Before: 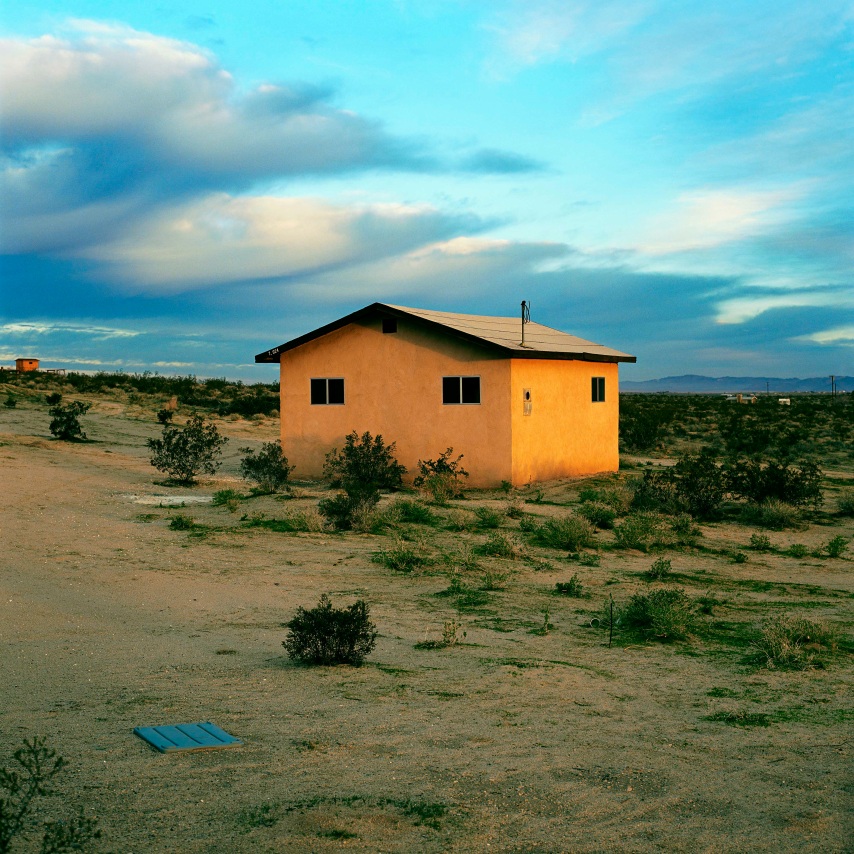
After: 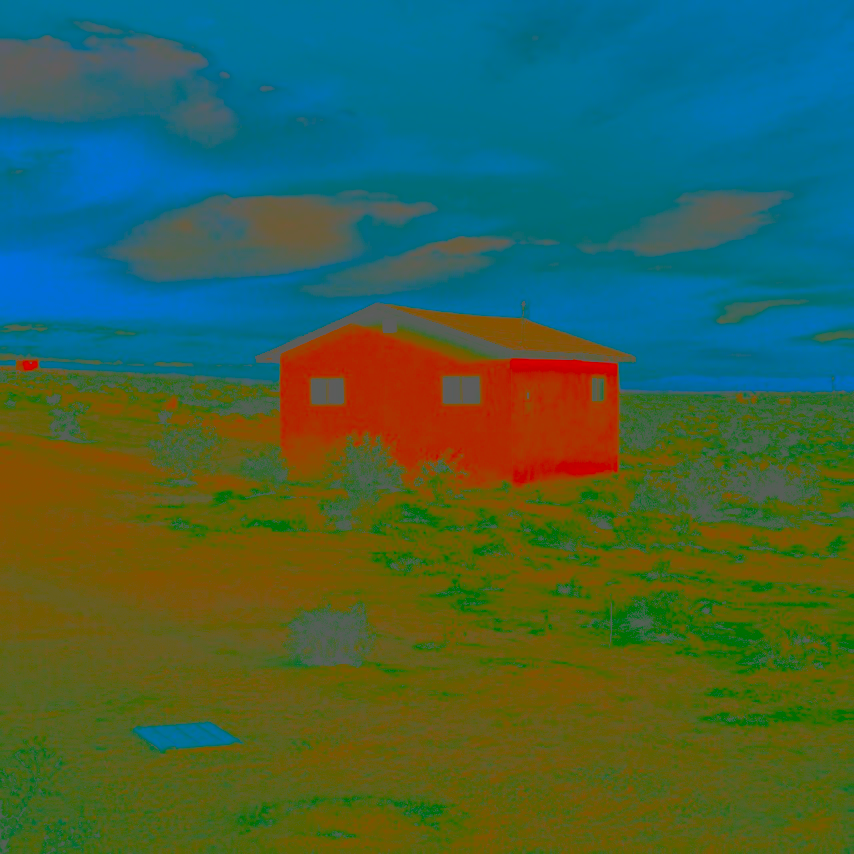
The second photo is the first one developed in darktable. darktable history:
color balance rgb: perceptual saturation grading › global saturation 20%, perceptual saturation grading › highlights -25%, perceptual saturation grading › shadows 25%
white balance: red 1.009, blue 1.027
contrast brightness saturation: contrast -0.99, brightness -0.17, saturation 0.75
